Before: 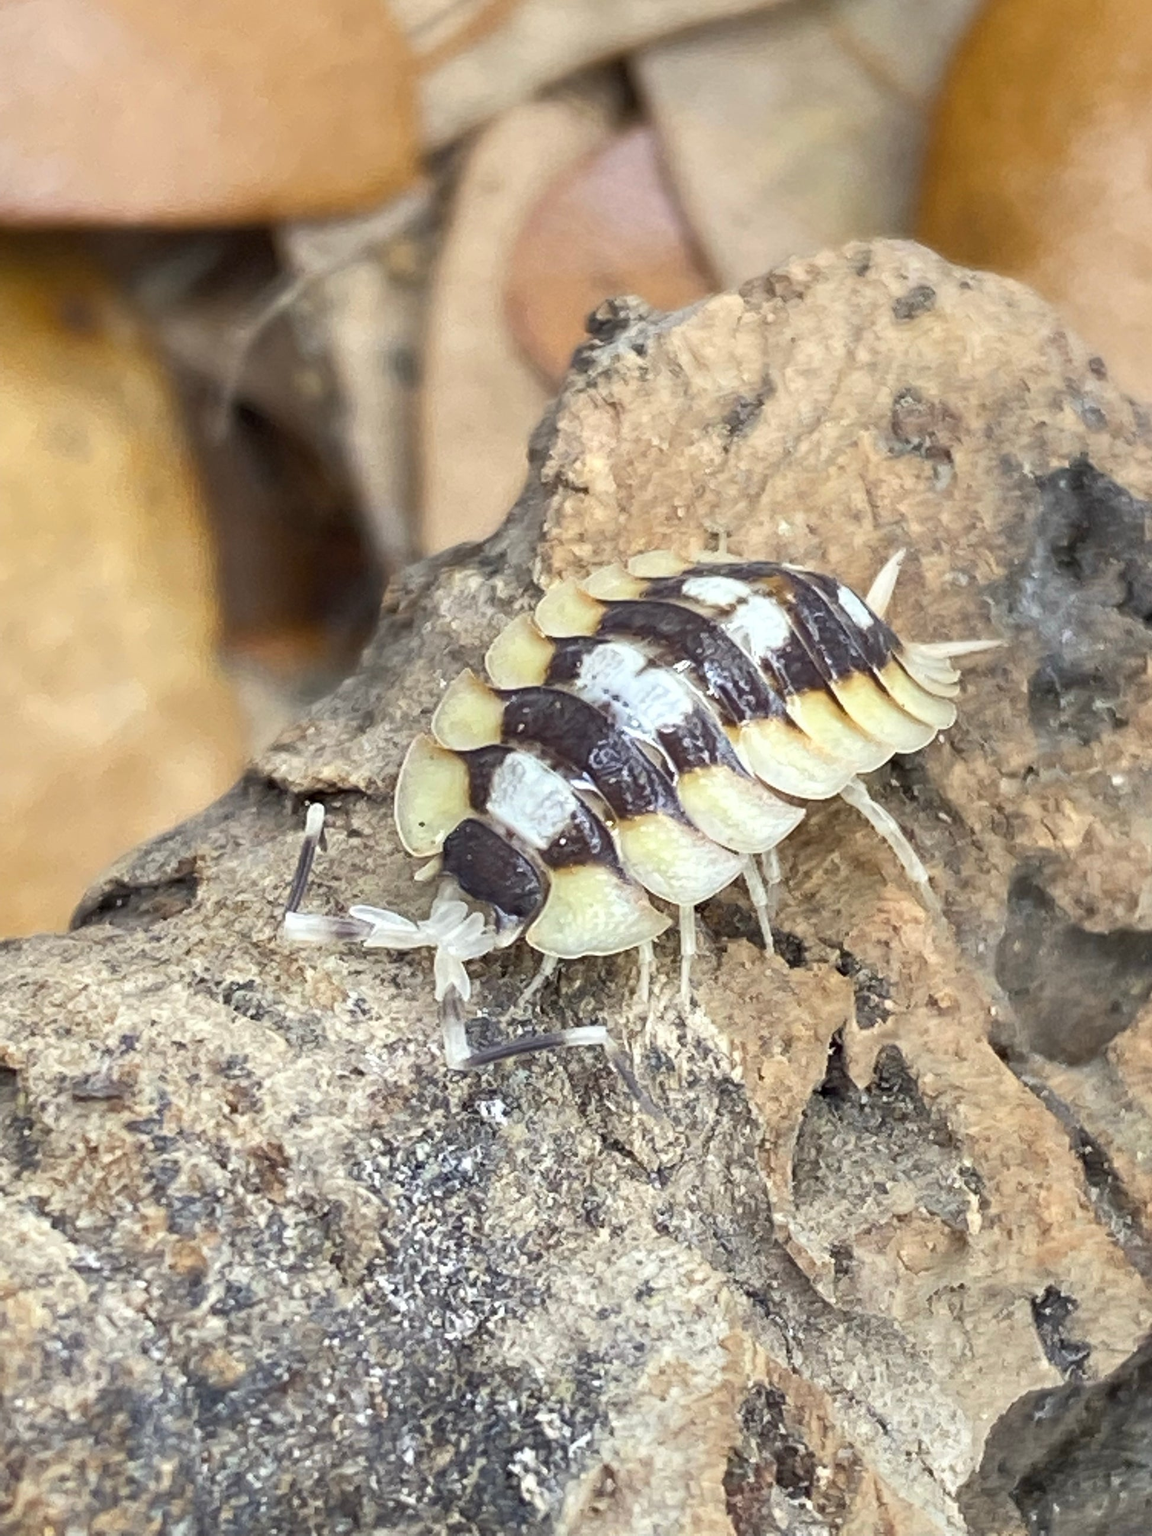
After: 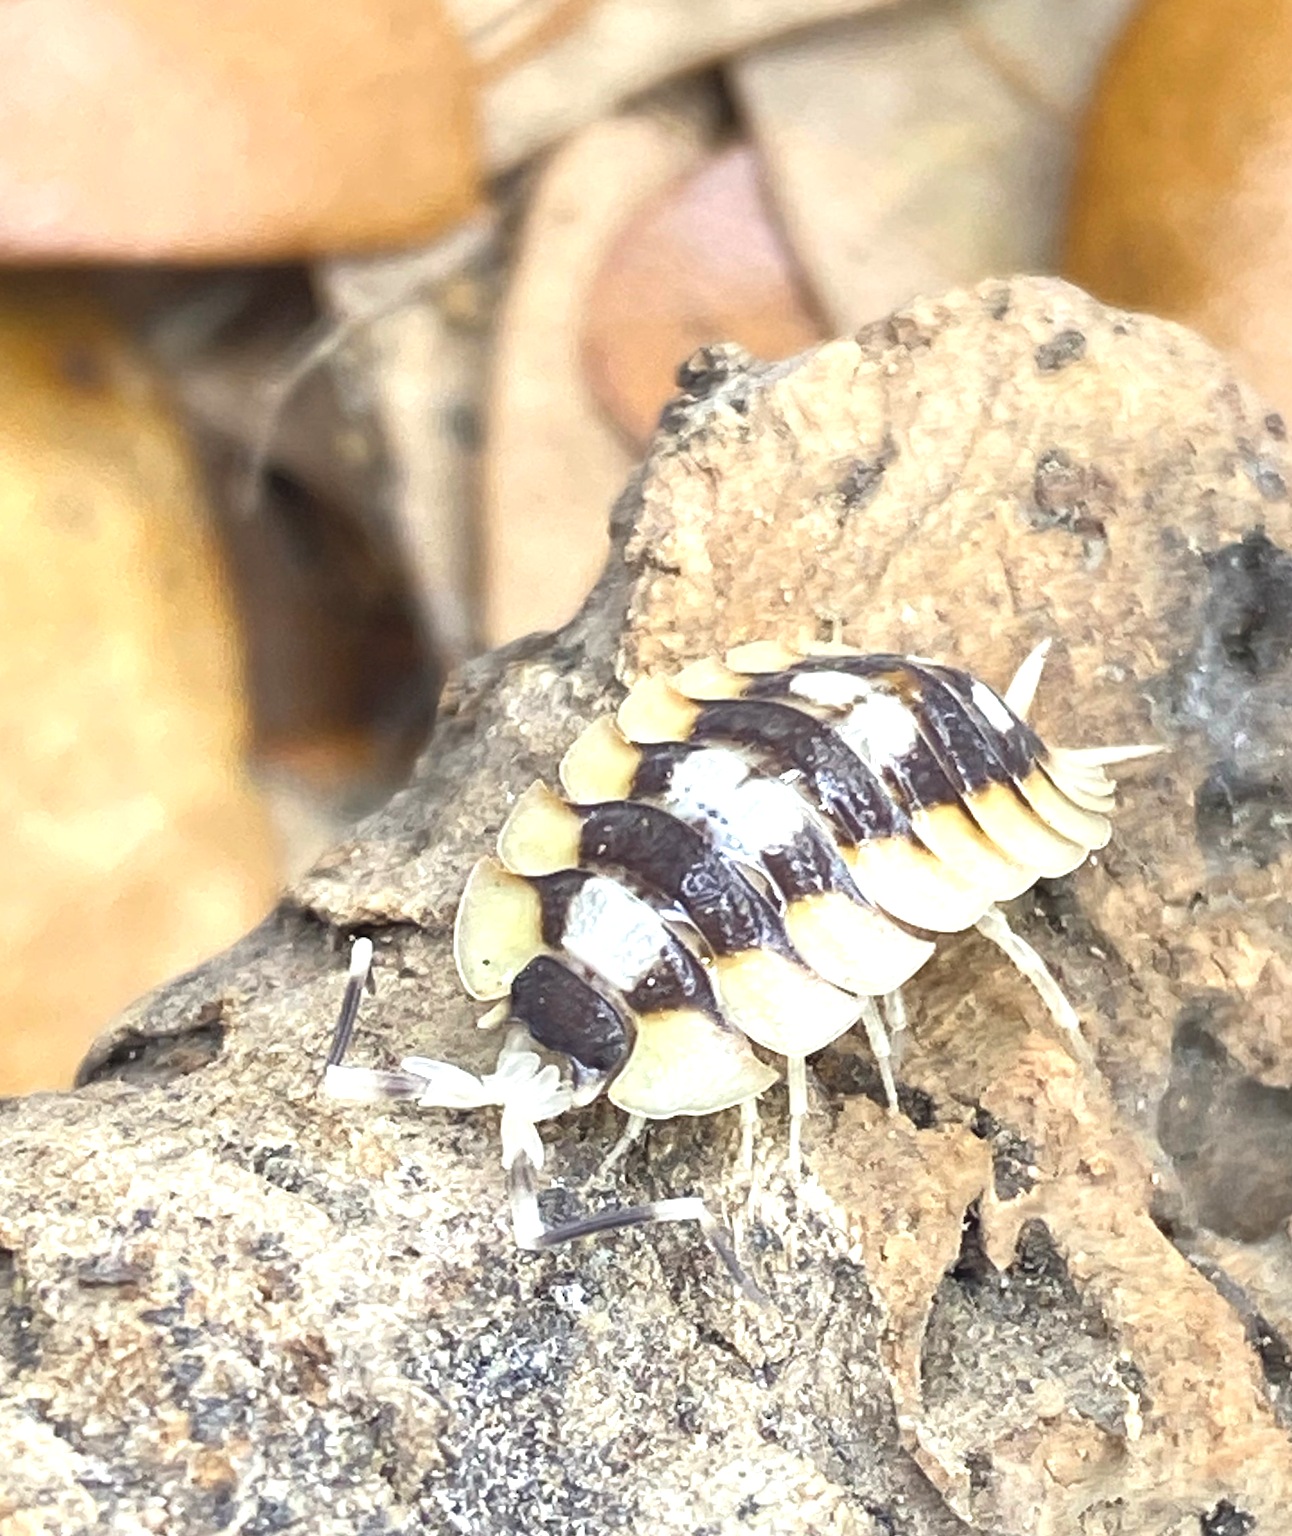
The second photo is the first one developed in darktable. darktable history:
crop and rotate: angle 0.159°, left 0.398%, right 3.273%, bottom 14.211%
exposure: black level correction -0.005, exposure 0.622 EV, compensate exposure bias true, compensate highlight preservation false
